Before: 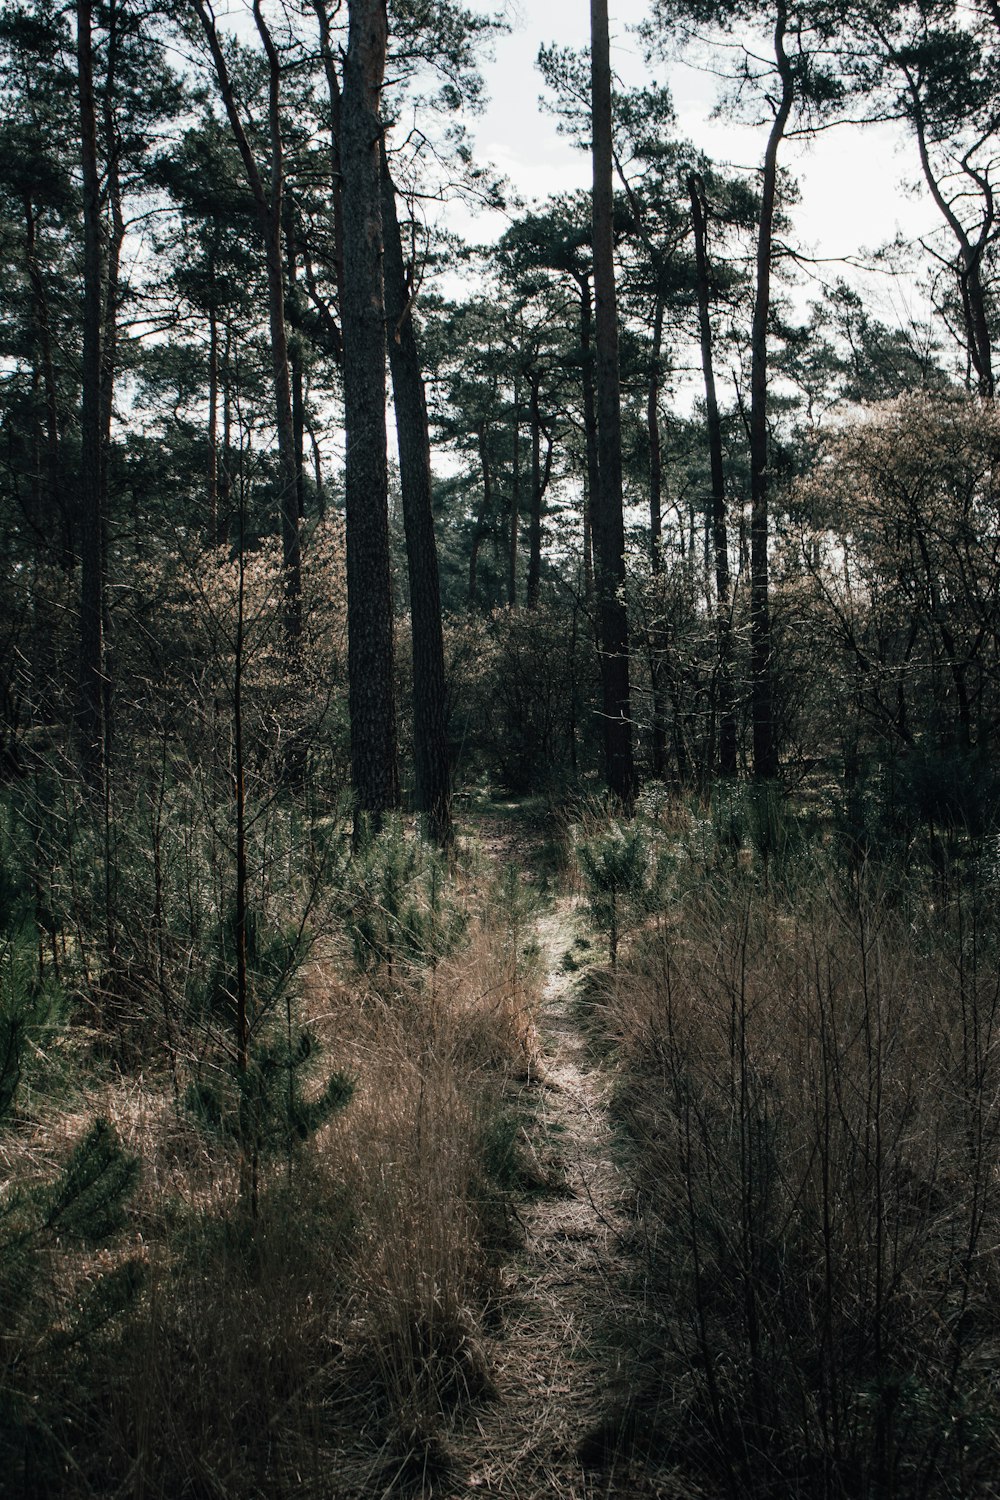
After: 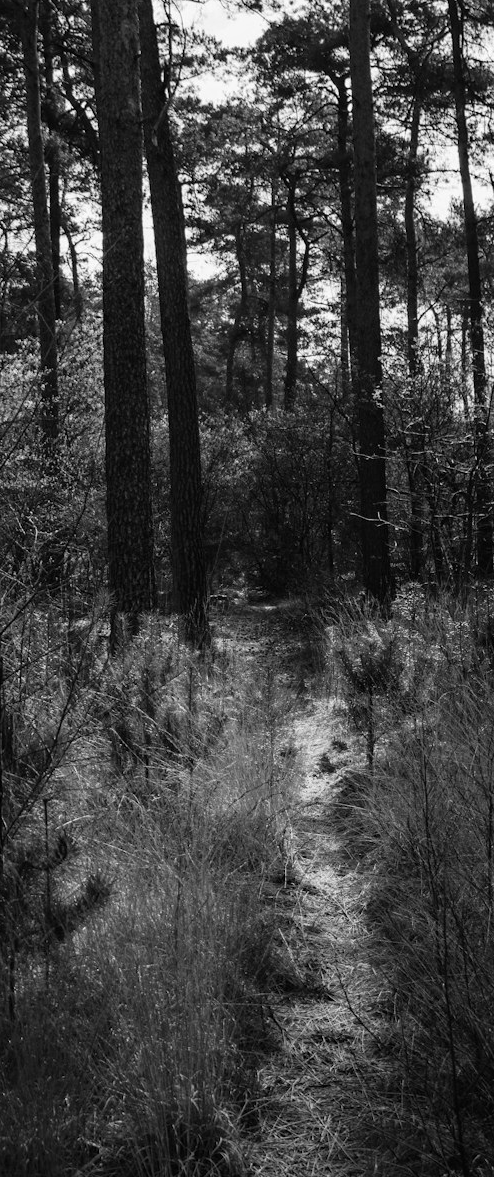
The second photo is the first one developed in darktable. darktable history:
crop and rotate: angle 0.02°, left 24.353%, top 13.219%, right 26.156%, bottom 8.224%
monochrome: a 0, b 0, size 0.5, highlights 0.57
white balance: red 0.978, blue 0.999
